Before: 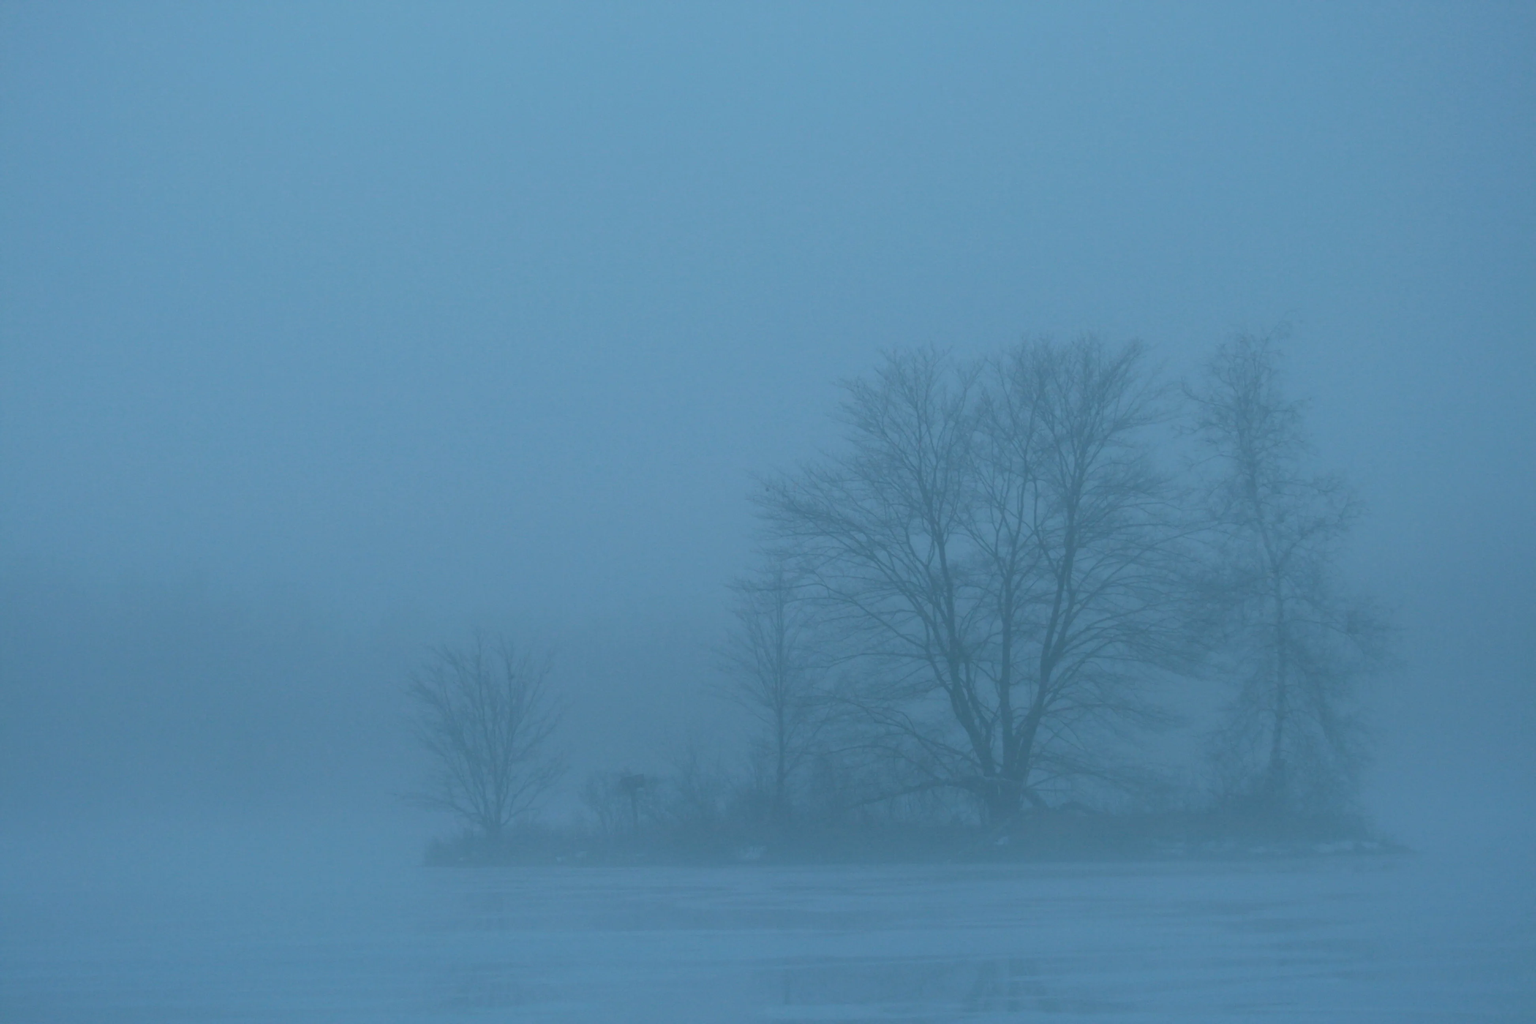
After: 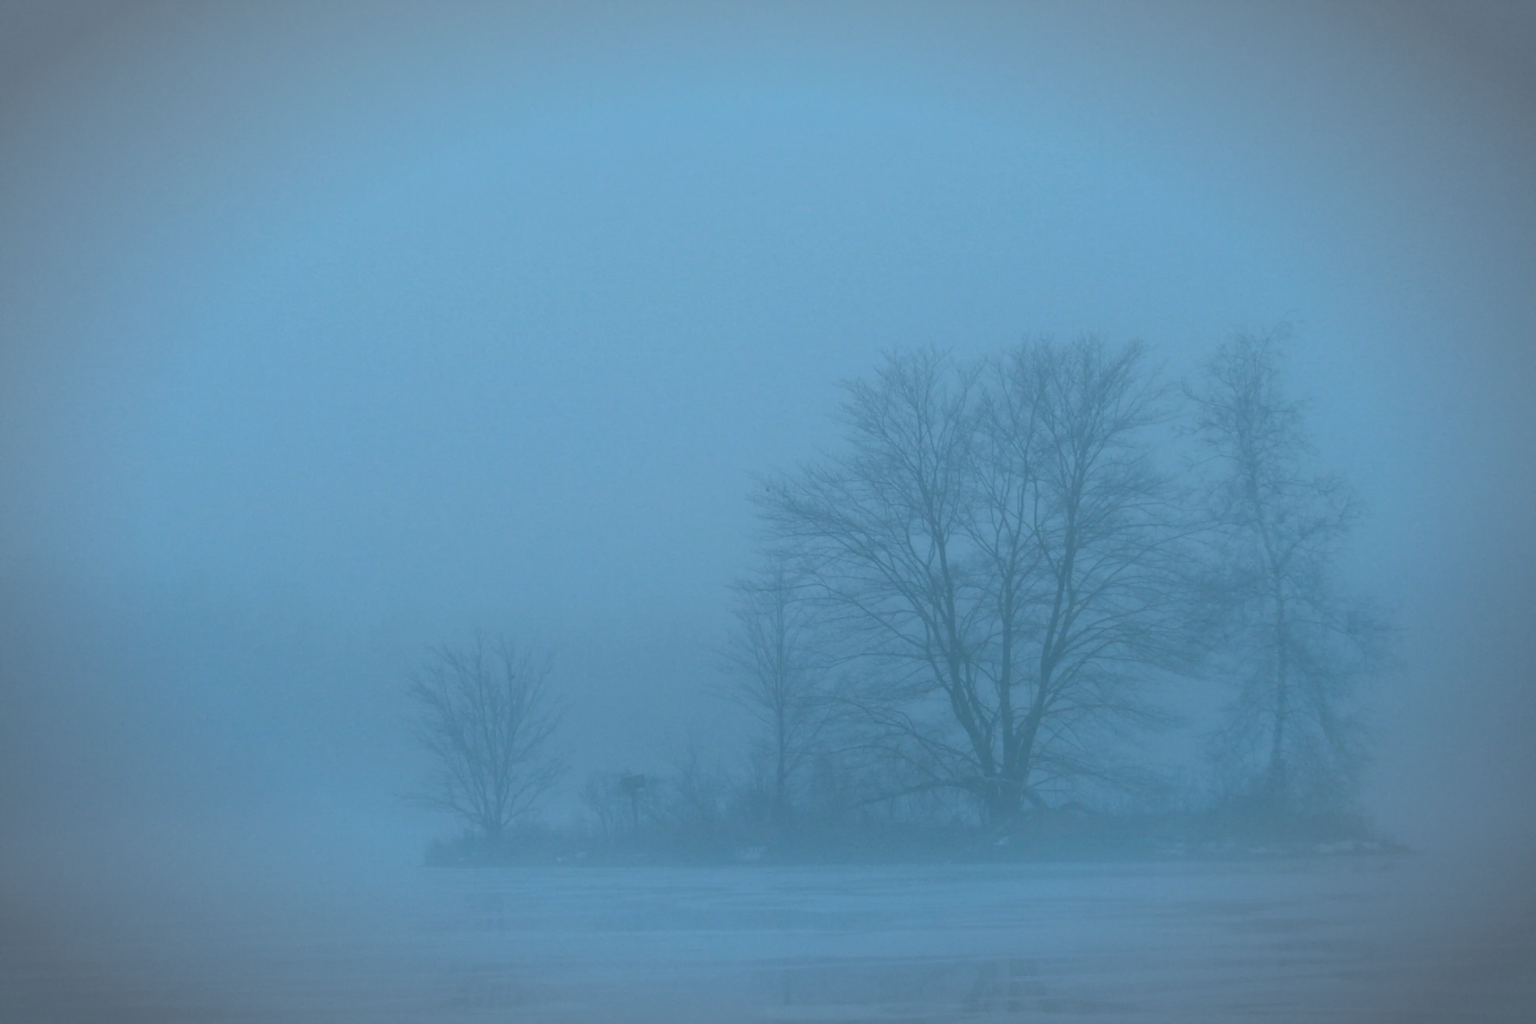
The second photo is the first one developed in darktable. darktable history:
exposure: black level correction 0.005, exposure 0.286 EV, compensate highlight preservation false
vignetting: automatic ratio true
